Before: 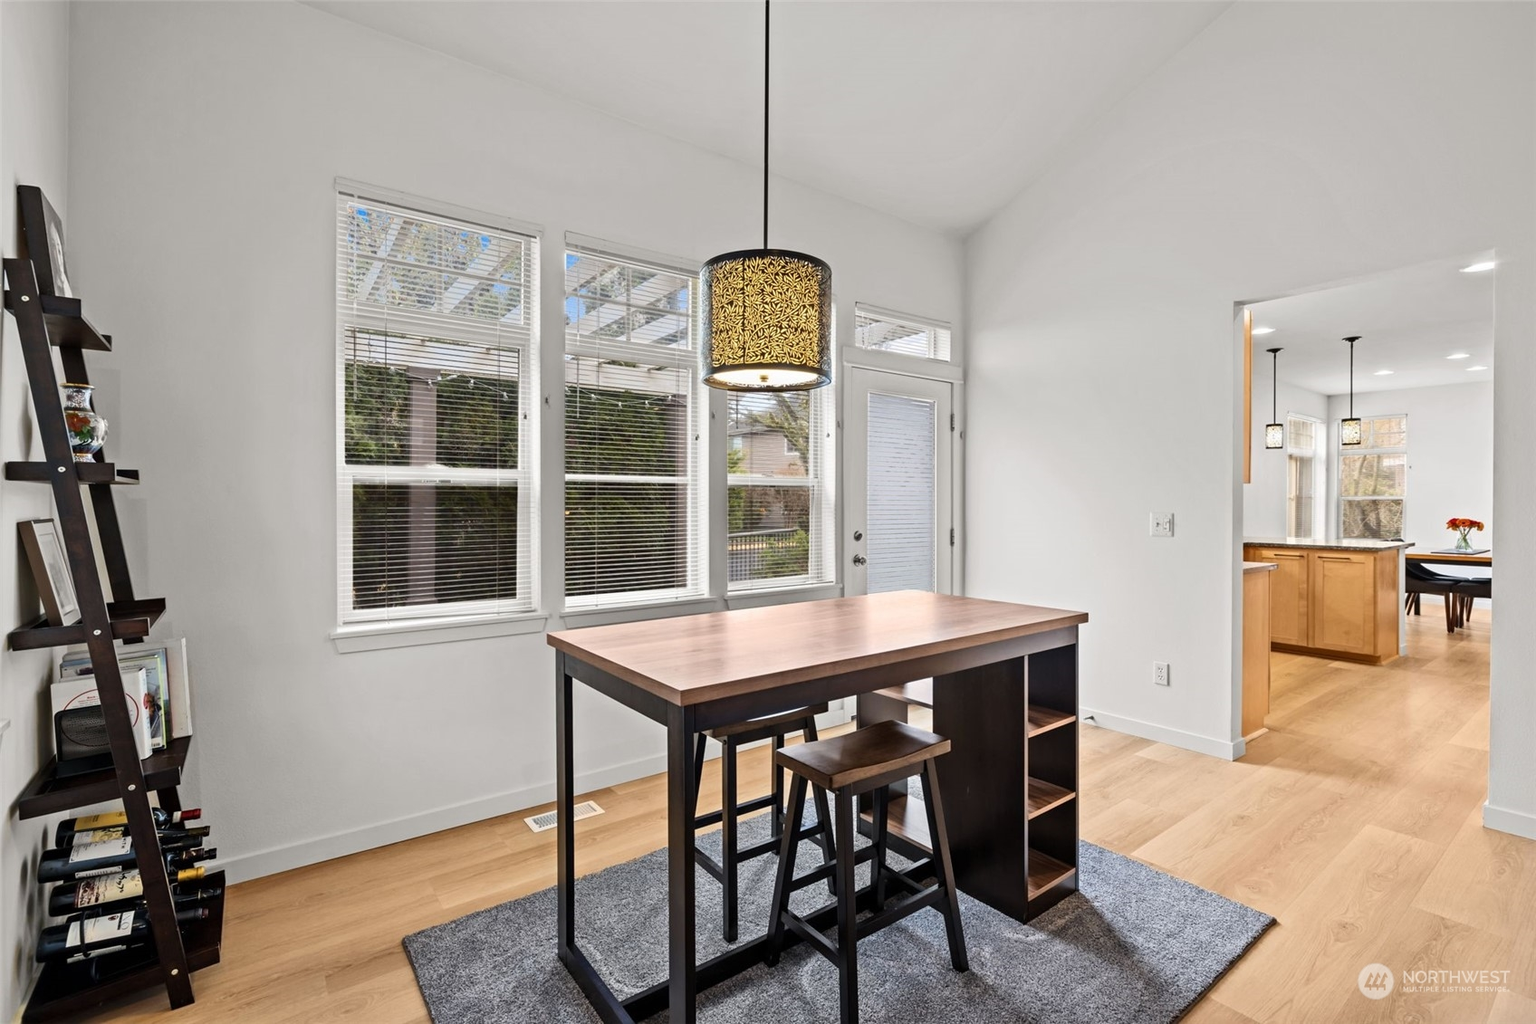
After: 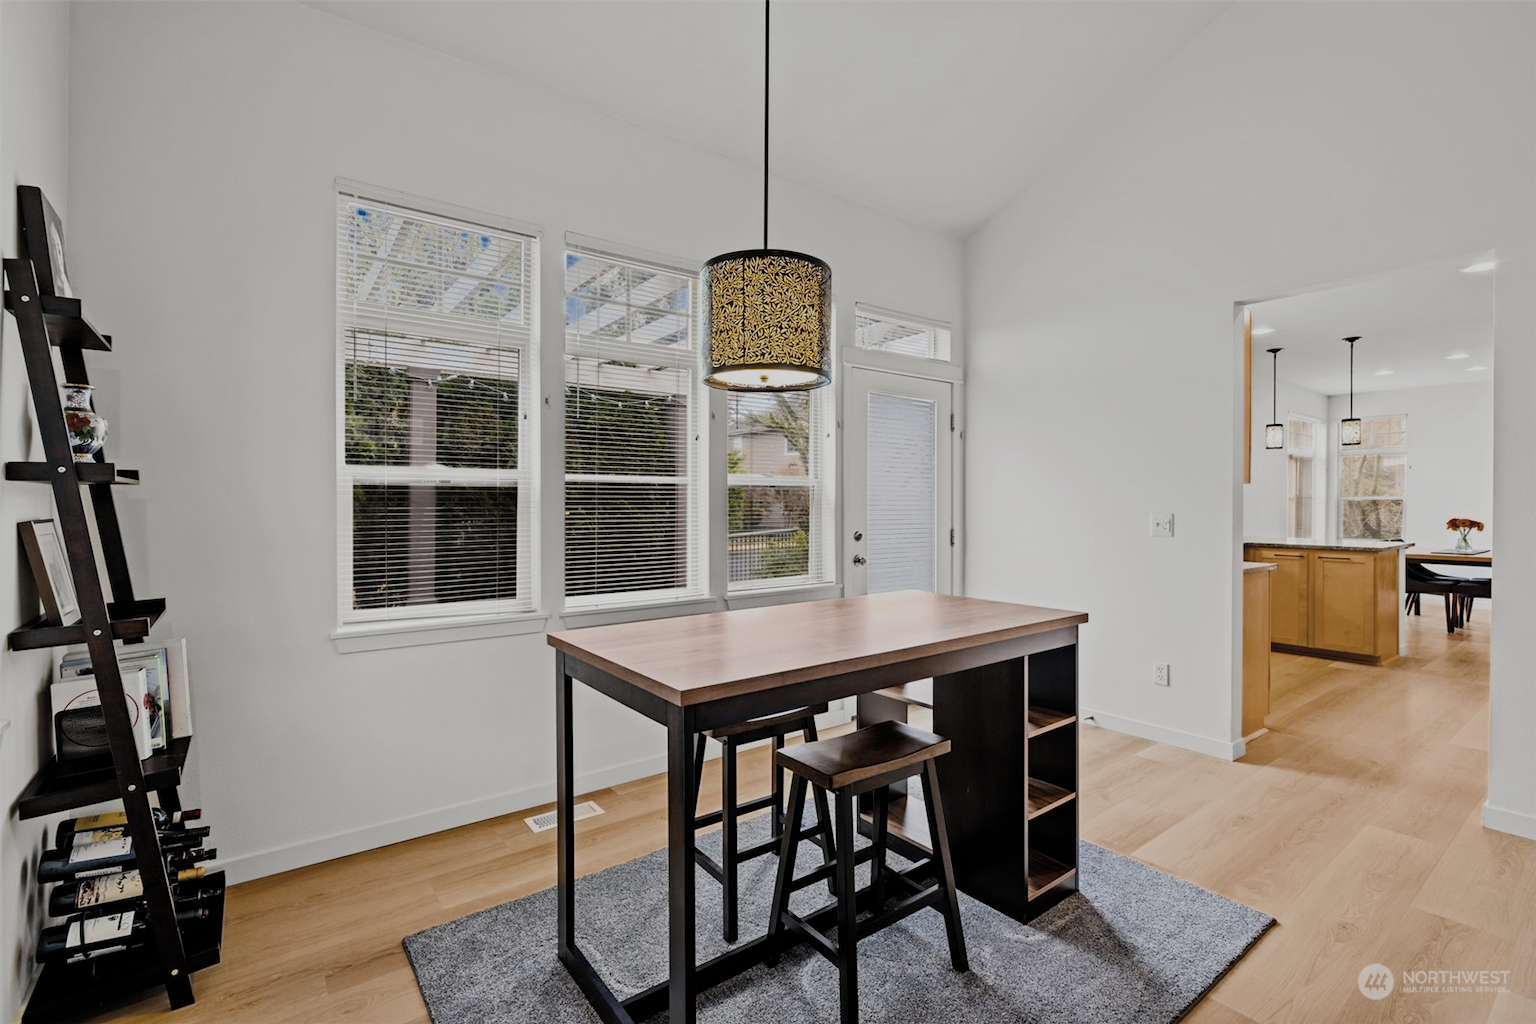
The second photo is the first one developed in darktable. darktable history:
filmic rgb: black relative exposure -7.65 EV, white relative exposure 4.56 EV, hardness 3.61, add noise in highlights 0.001, preserve chrominance max RGB, color science v3 (2019), use custom middle-gray values true, contrast in highlights soft
color correction: highlights b* -0.018, saturation 0.6
color balance rgb: perceptual saturation grading › global saturation 36.83%, global vibrance 7.199%, saturation formula JzAzBz (2021)
